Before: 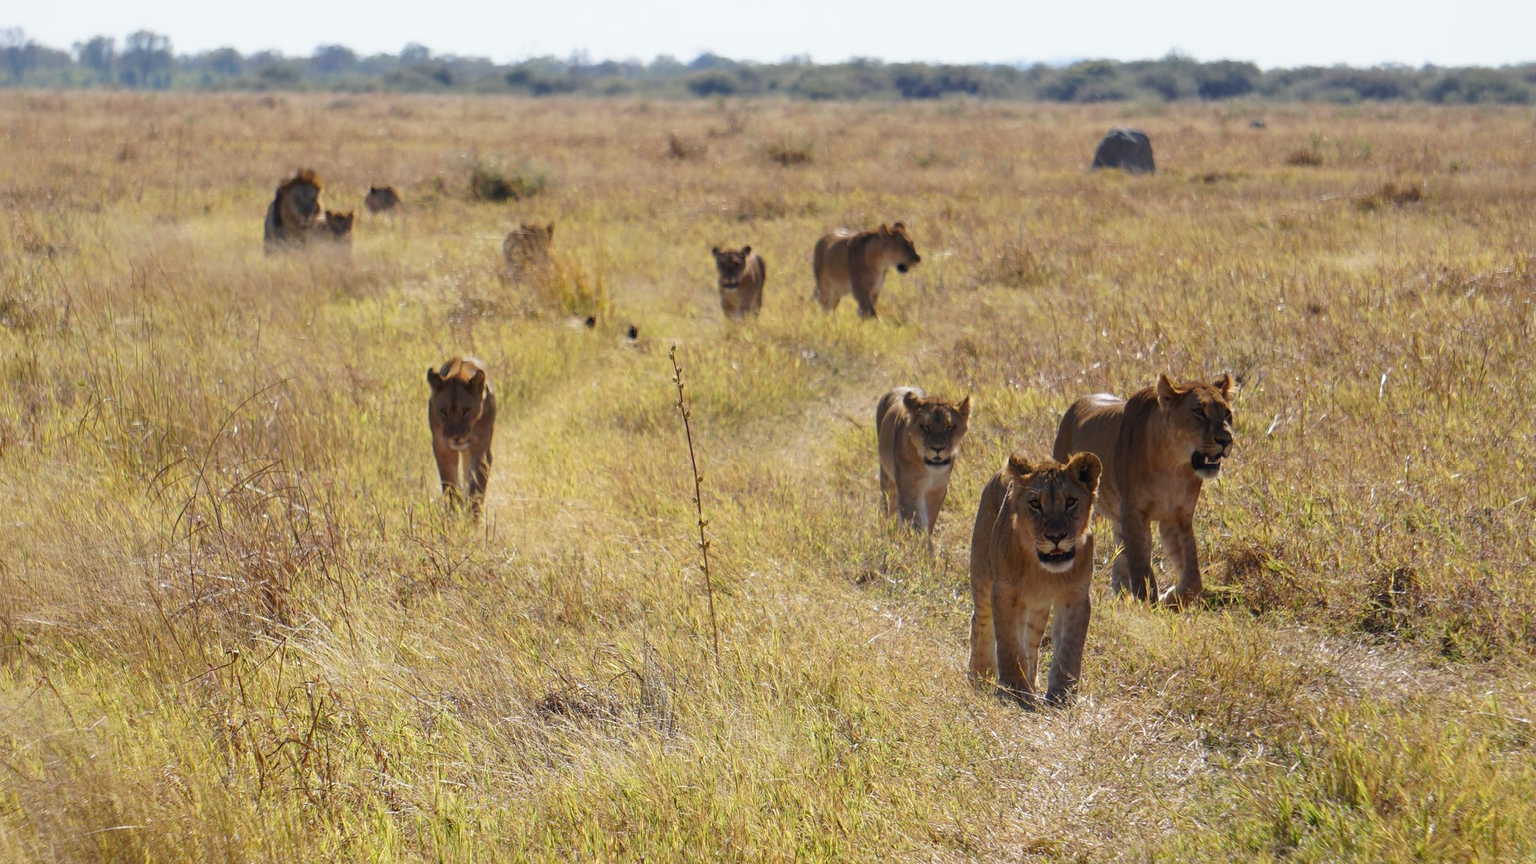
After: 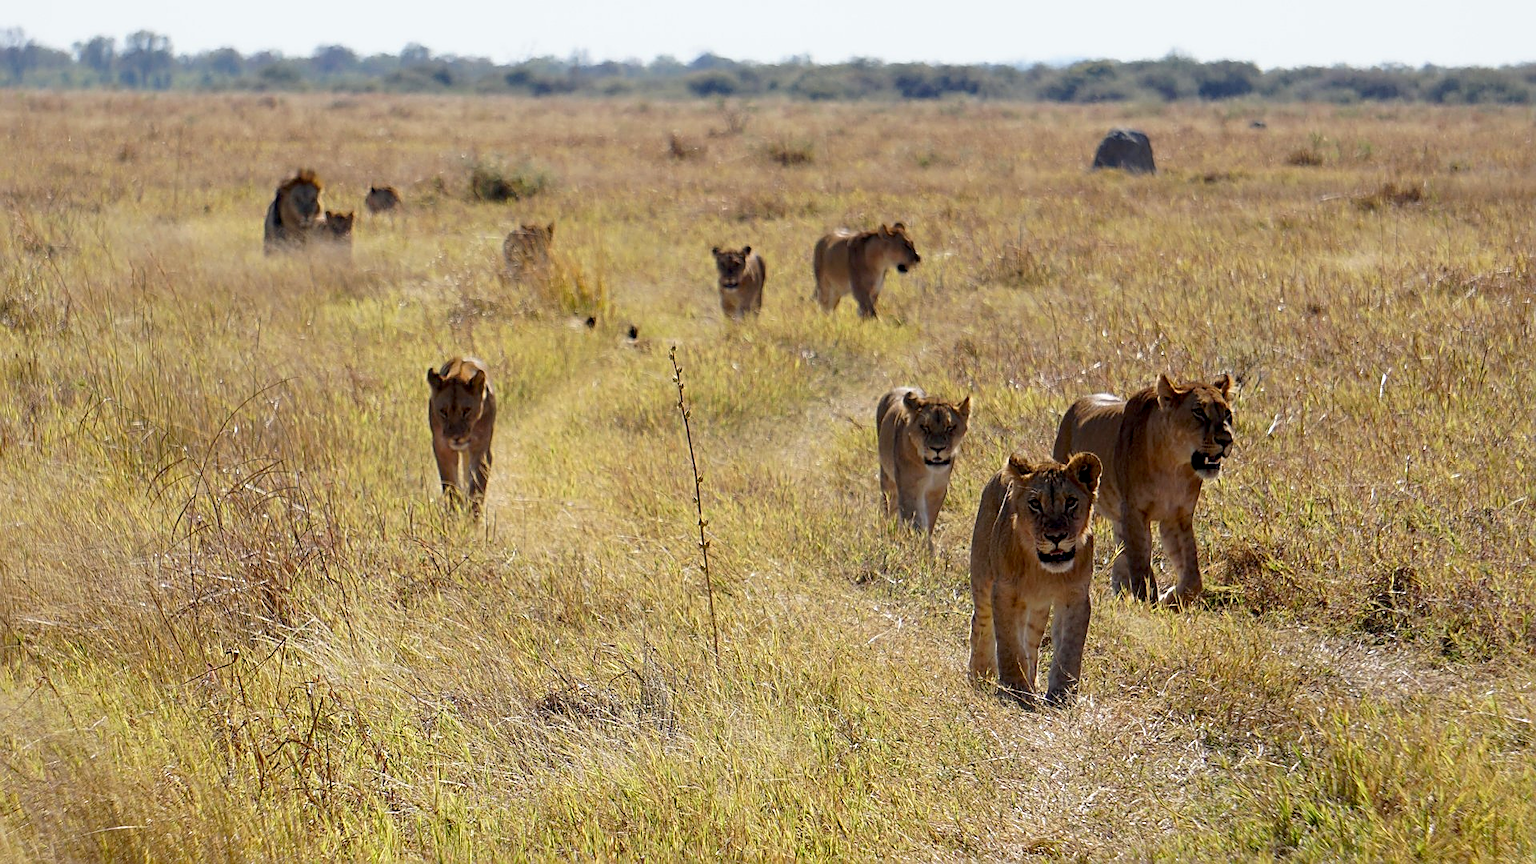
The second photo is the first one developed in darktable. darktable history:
exposure: black level correction 0.01, exposure 0.01 EV, compensate exposure bias true, compensate highlight preservation false
sharpen: amount 0.575
